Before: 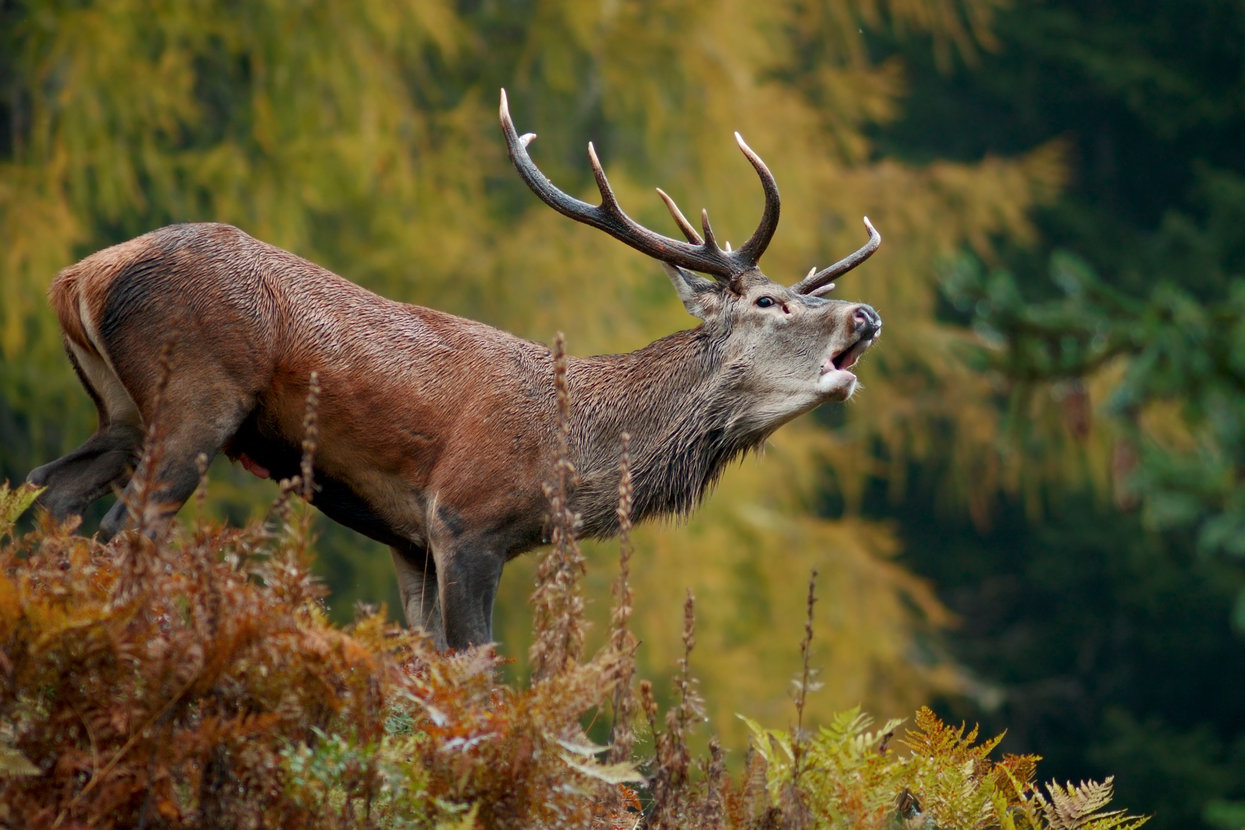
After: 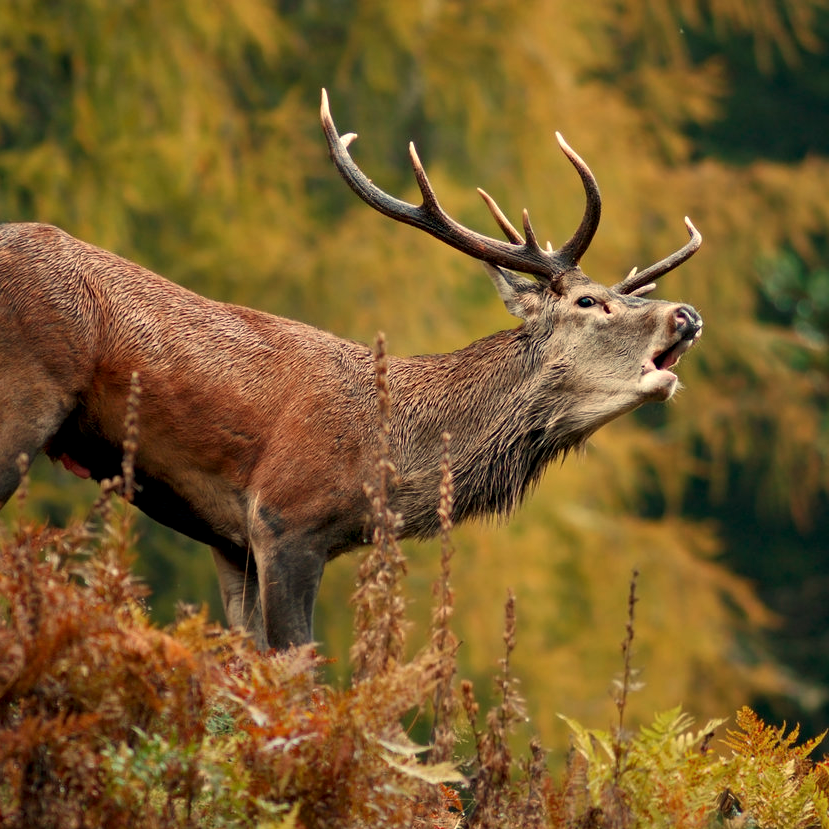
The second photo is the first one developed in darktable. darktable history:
contrast equalizer: octaves 7, y [[0.6 ×6], [0.55 ×6], [0 ×6], [0 ×6], [0 ×6]], mix 0.3
color balance: mode lift, gamma, gain (sRGB)
white balance: red 1.123, blue 0.83
crop and rotate: left 14.385%, right 18.948%
